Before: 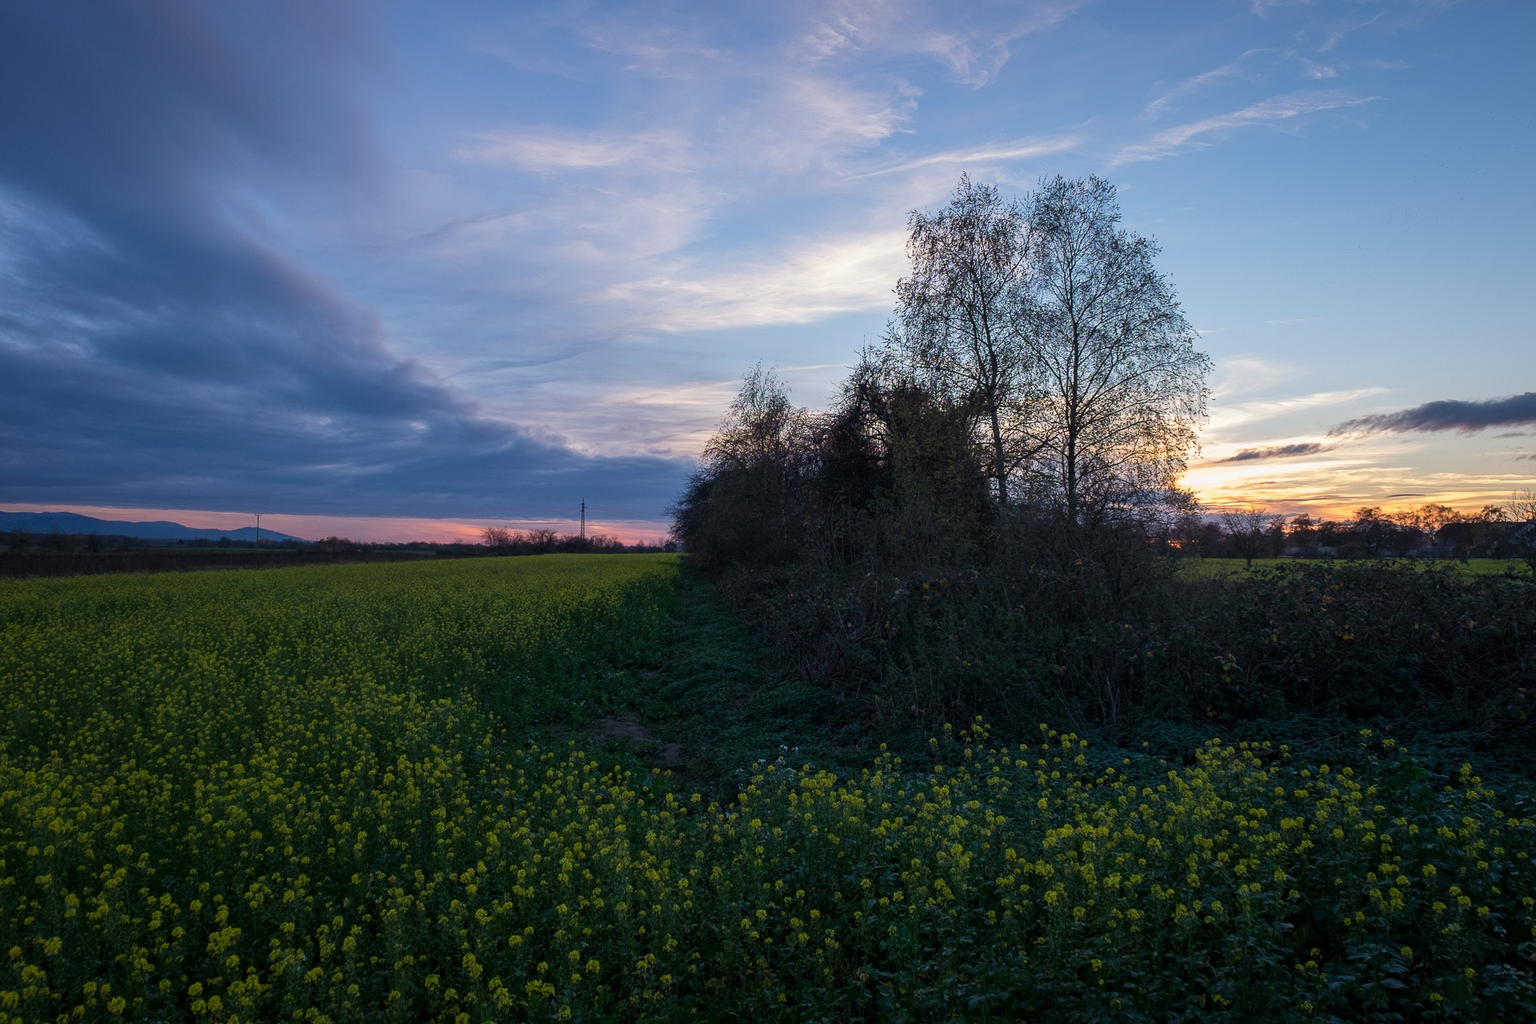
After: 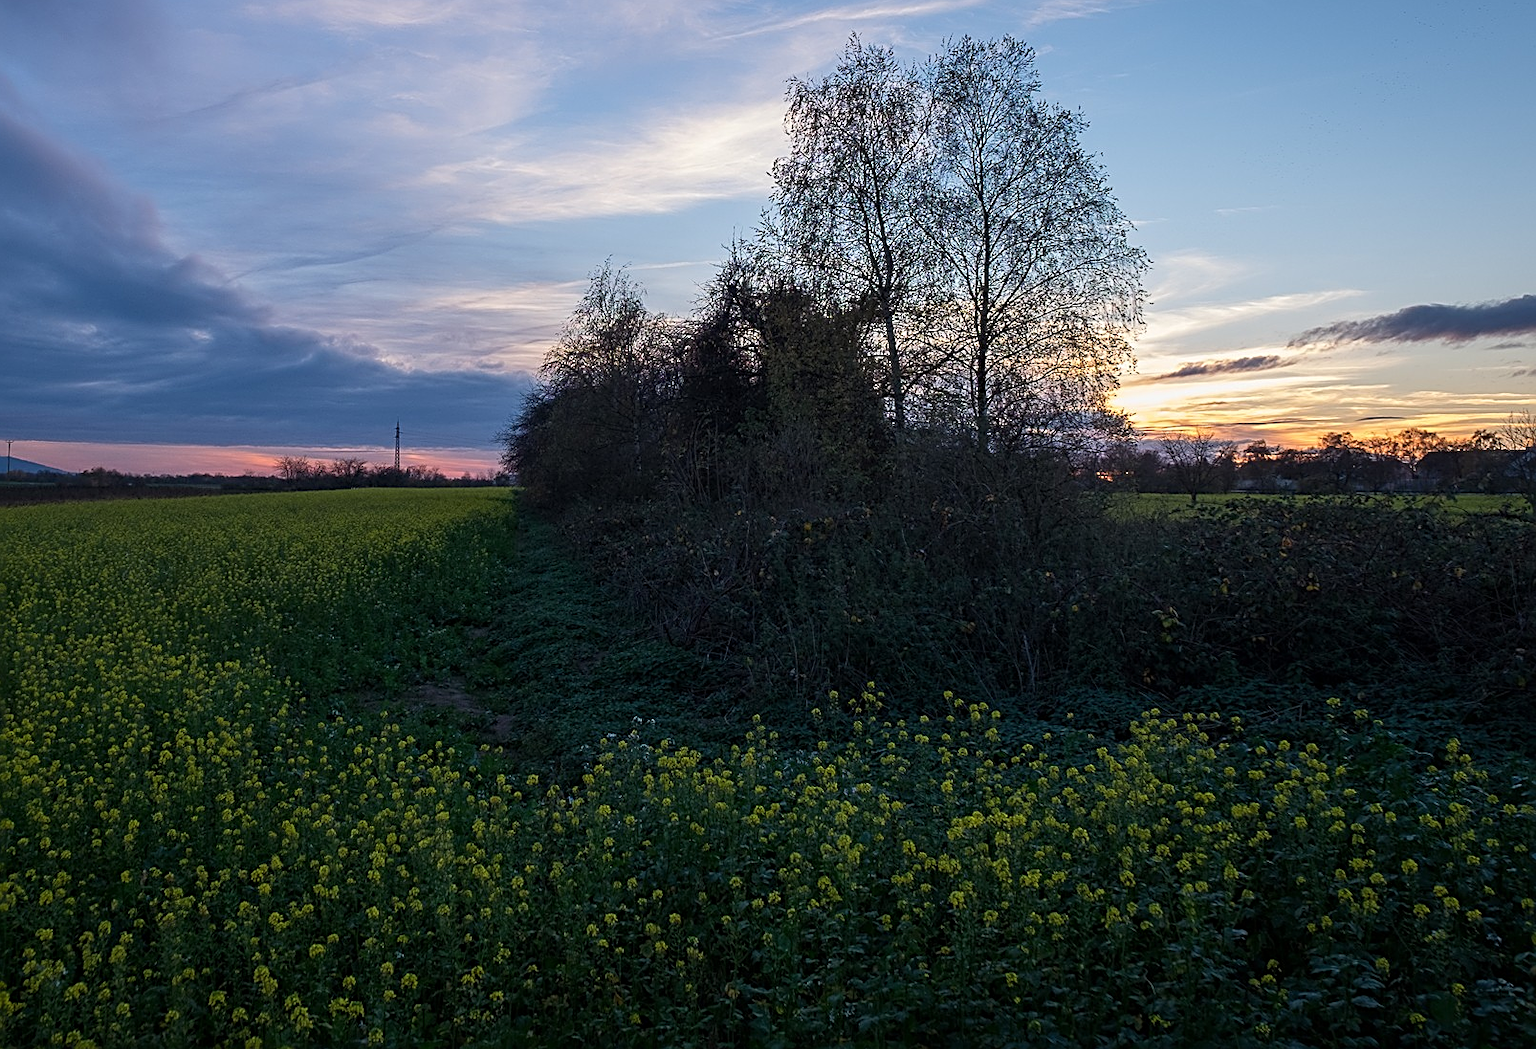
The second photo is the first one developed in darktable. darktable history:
sharpen: radius 2.543, amount 0.636
crop: left 16.315%, top 14.246%
